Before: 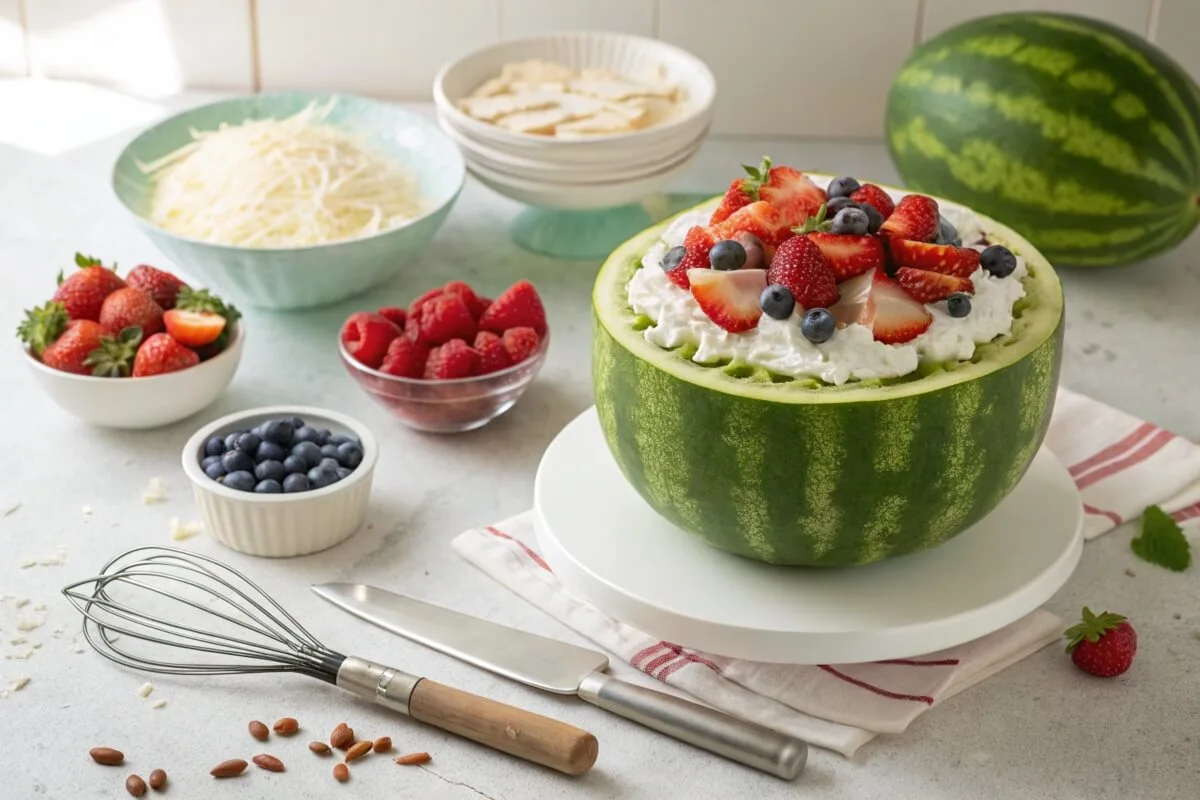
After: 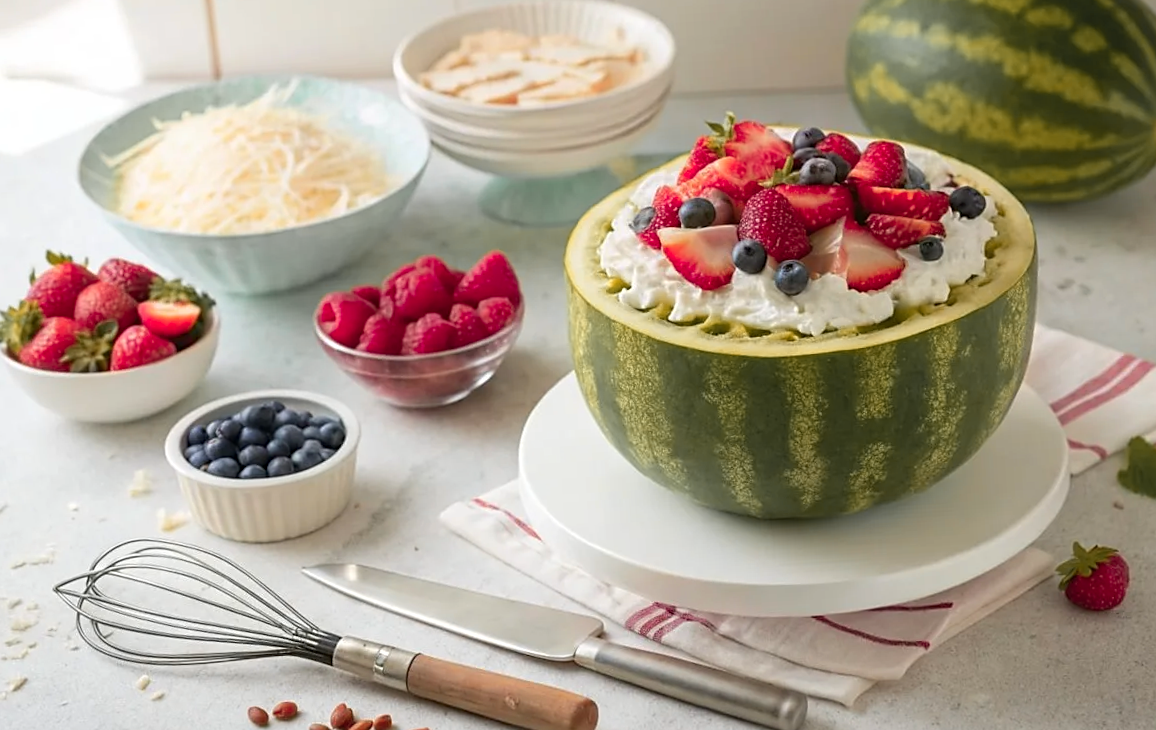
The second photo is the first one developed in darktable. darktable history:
color zones: curves: ch1 [(0.263, 0.53) (0.376, 0.287) (0.487, 0.512) (0.748, 0.547) (1, 0.513)]; ch2 [(0.262, 0.45) (0.751, 0.477)], mix 31.98%
rotate and perspective: rotation -3.52°, crop left 0.036, crop right 0.964, crop top 0.081, crop bottom 0.919
sharpen: radius 1.864, amount 0.398, threshold 1.271
